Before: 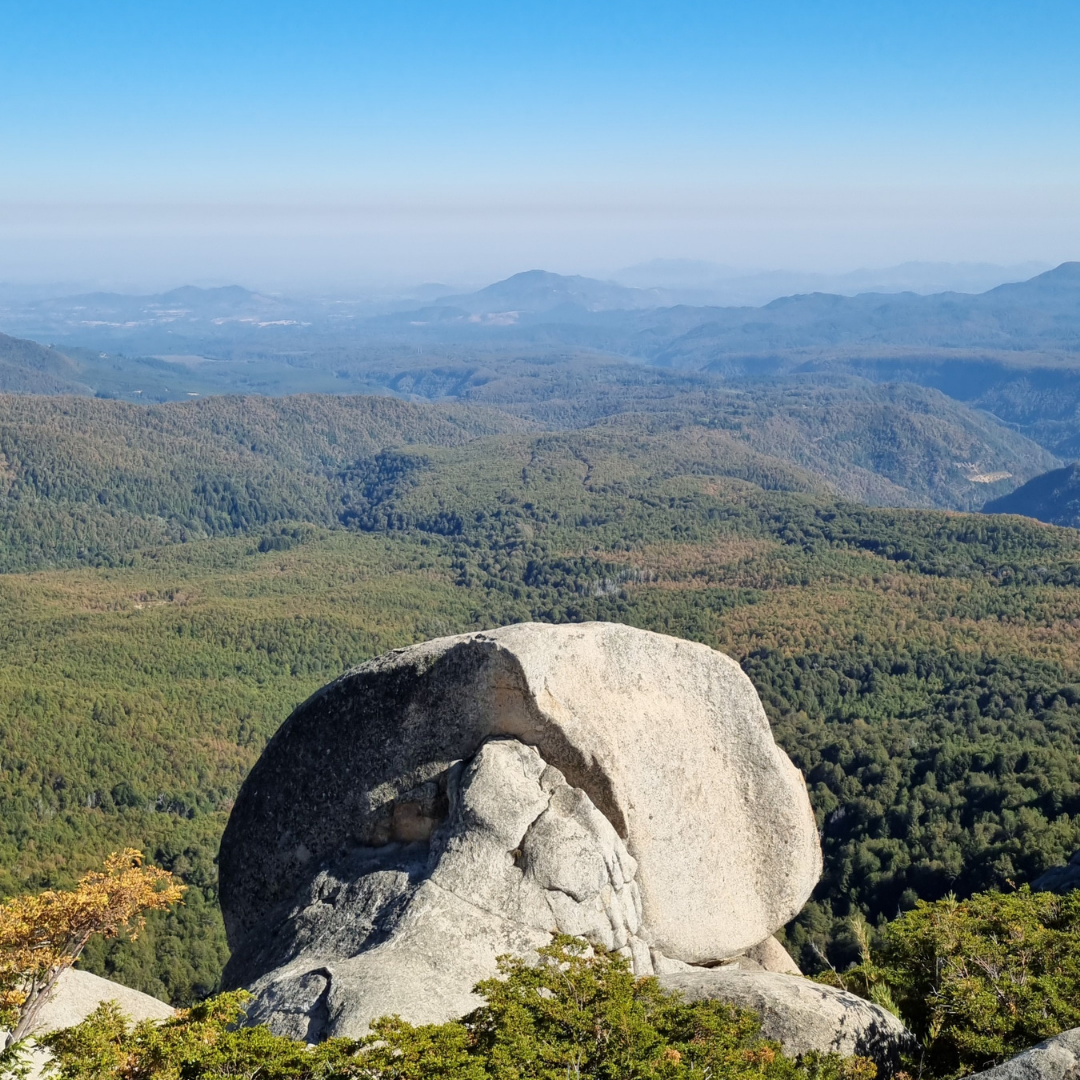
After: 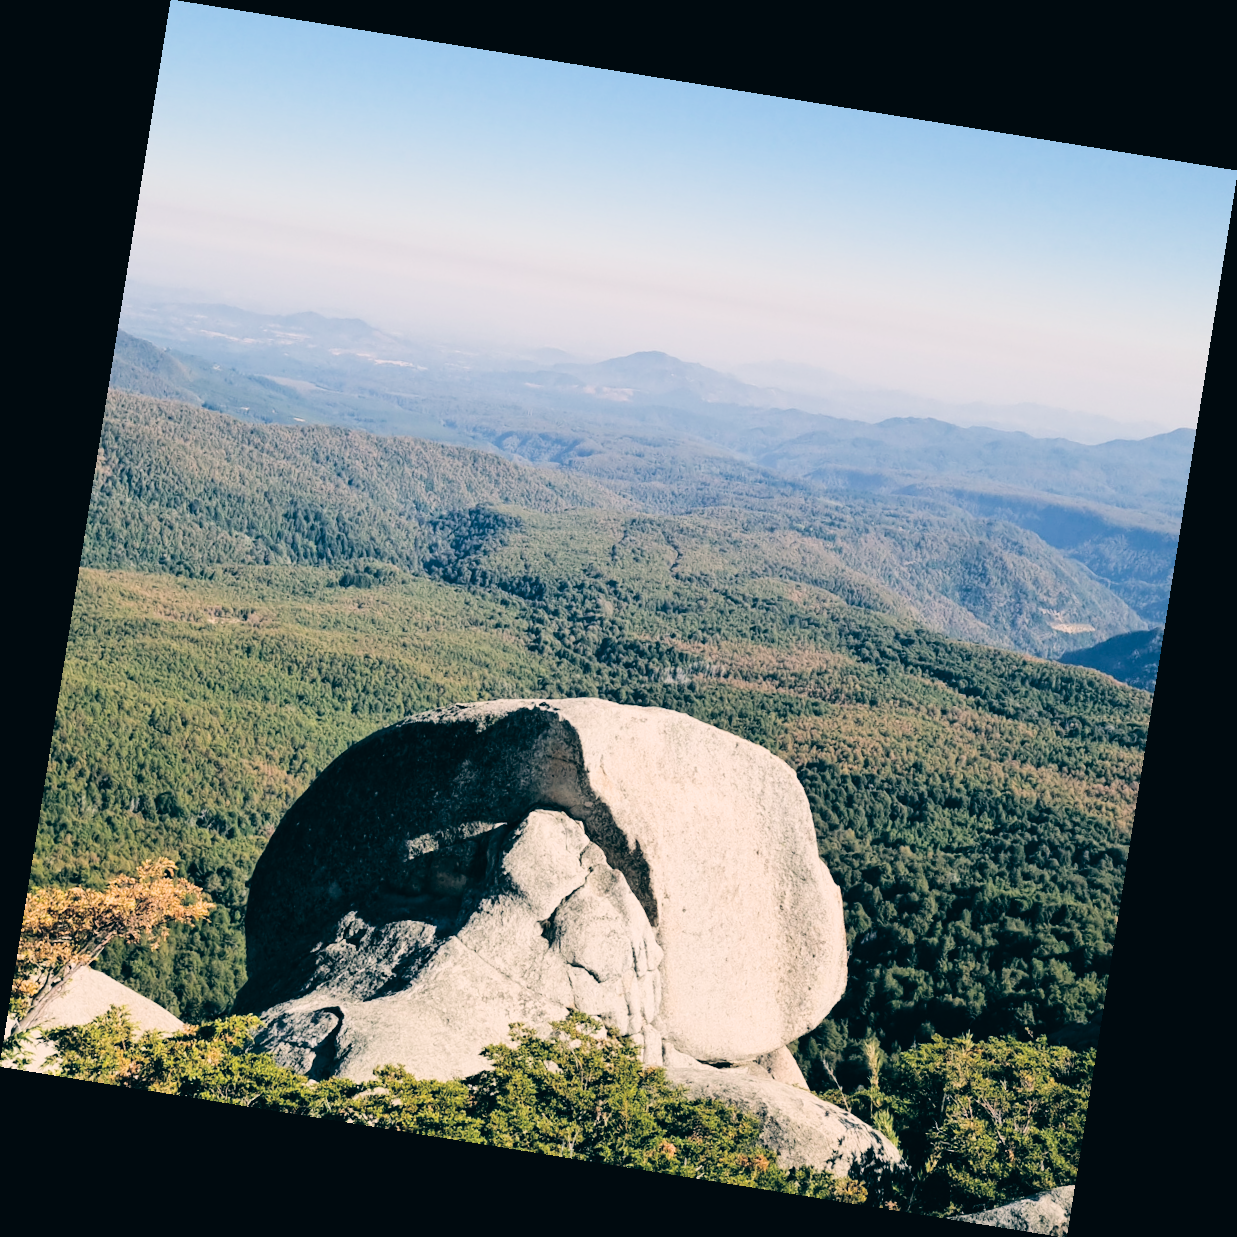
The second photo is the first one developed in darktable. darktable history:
rotate and perspective: rotation 9.12°, automatic cropping off
filmic rgb: black relative exposure -5 EV, hardness 2.88, contrast 1.2, highlights saturation mix -30%
color balance: lift [1.006, 0.985, 1.002, 1.015], gamma [1, 0.953, 1.008, 1.047], gain [1.076, 1.13, 1.004, 0.87]
tone equalizer: -8 EV -0.75 EV, -7 EV -0.7 EV, -6 EV -0.6 EV, -5 EV -0.4 EV, -3 EV 0.4 EV, -2 EV 0.6 EV, -1 EV 0.7 EV, +0 EV 0.75 EV, edges refinement/feathering 500, mask exposure compensation -1.57 EV, preserve details no
